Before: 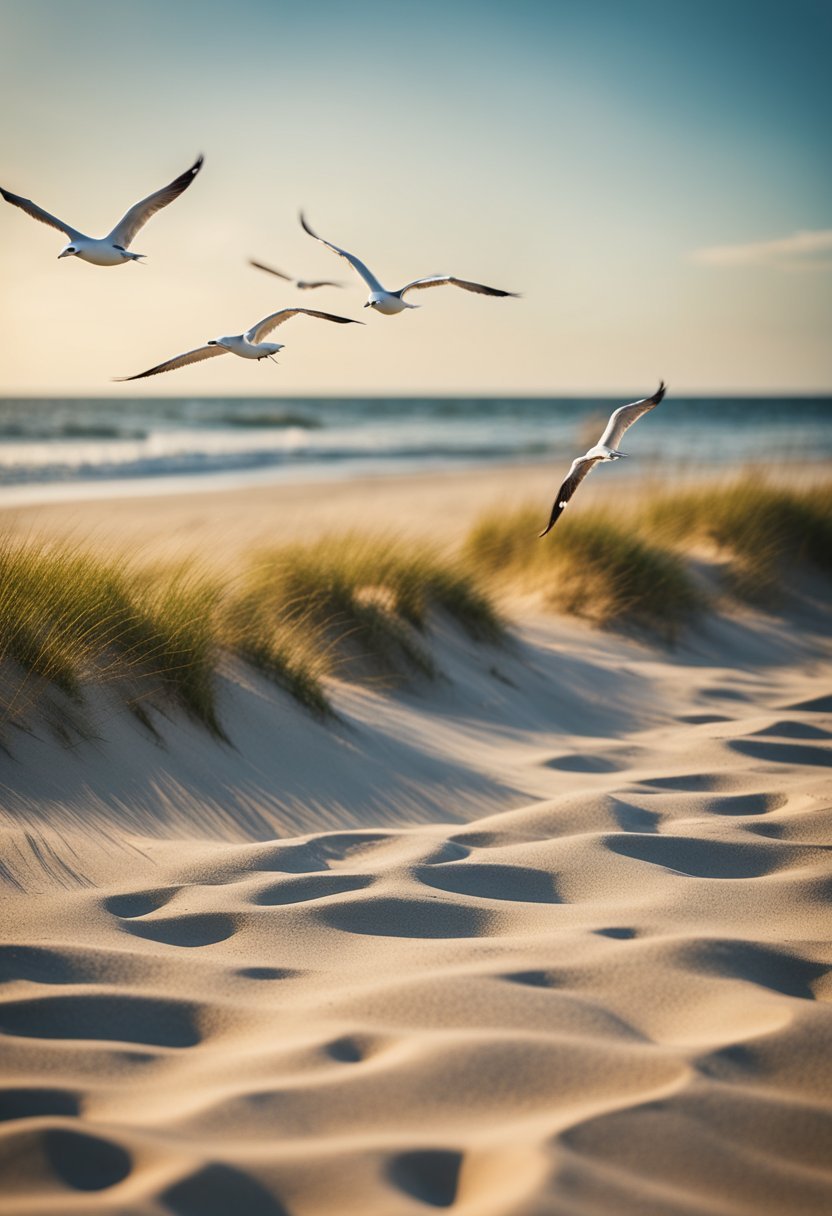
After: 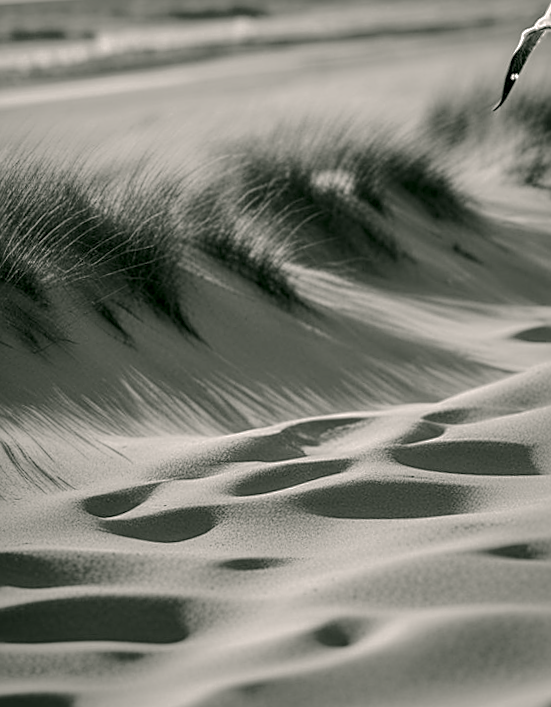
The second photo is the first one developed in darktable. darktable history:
crop and rotate: angle -0.82°, left 3.85%, top 31.828%, right 27.992%
contrast brightness saturation: saturation -1
local contrast: highlights 59%, detail 145%
shadows and highlights: shadows -19.91, highlights -73.15
rotate and perspective: rotation -4.57°, crop left 0.054, crop right 0.944, crop top 0.087, crop bottom 0.914
color correction: highlights a* 4.02, highlights b* 4.98, shadows a* -7.55, shadows b* 4.98
sharpen: on, module defaults
